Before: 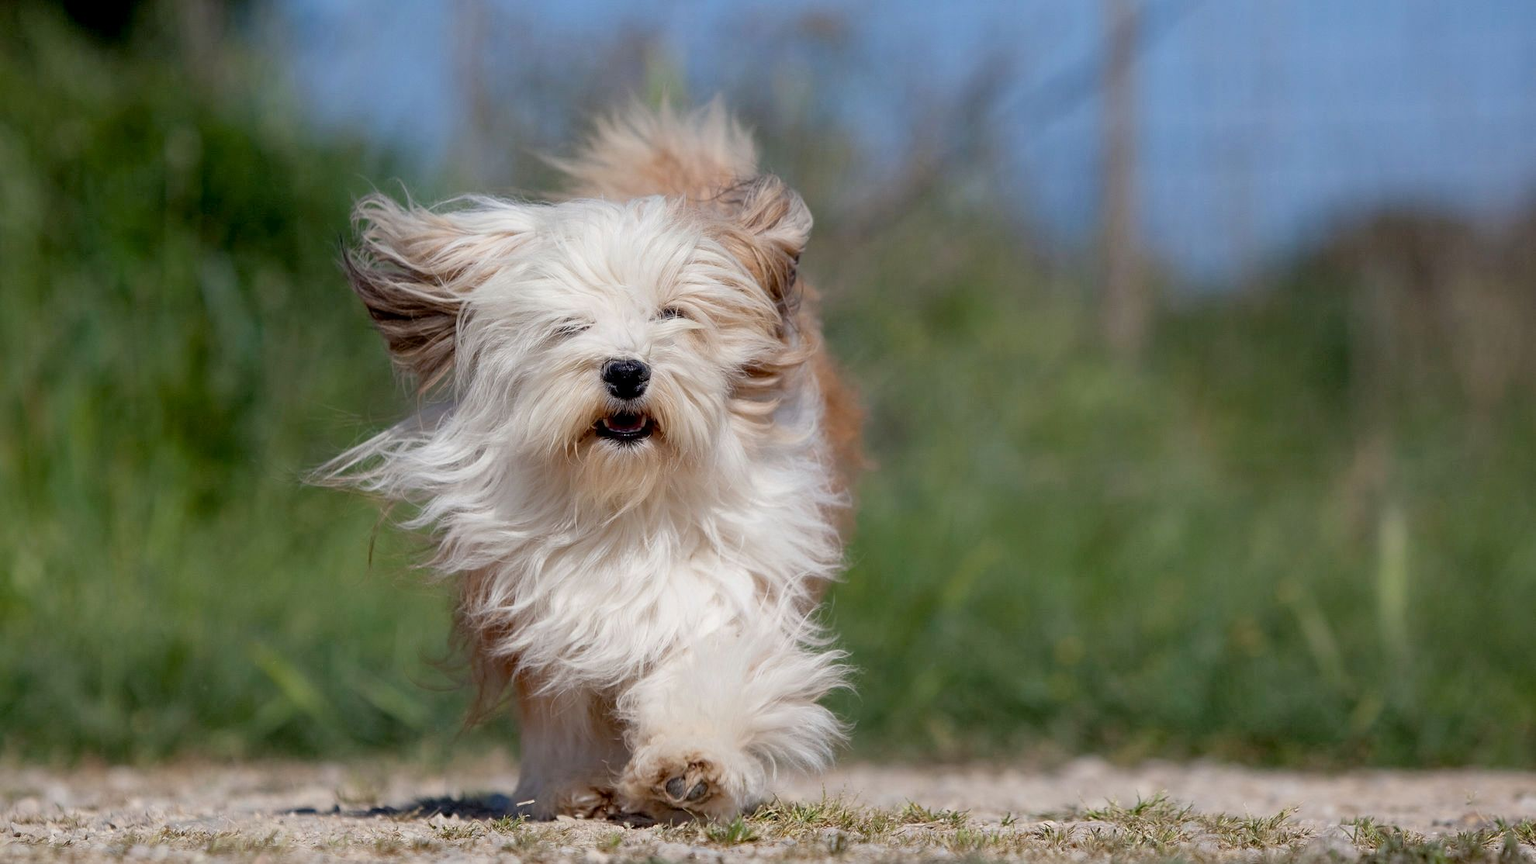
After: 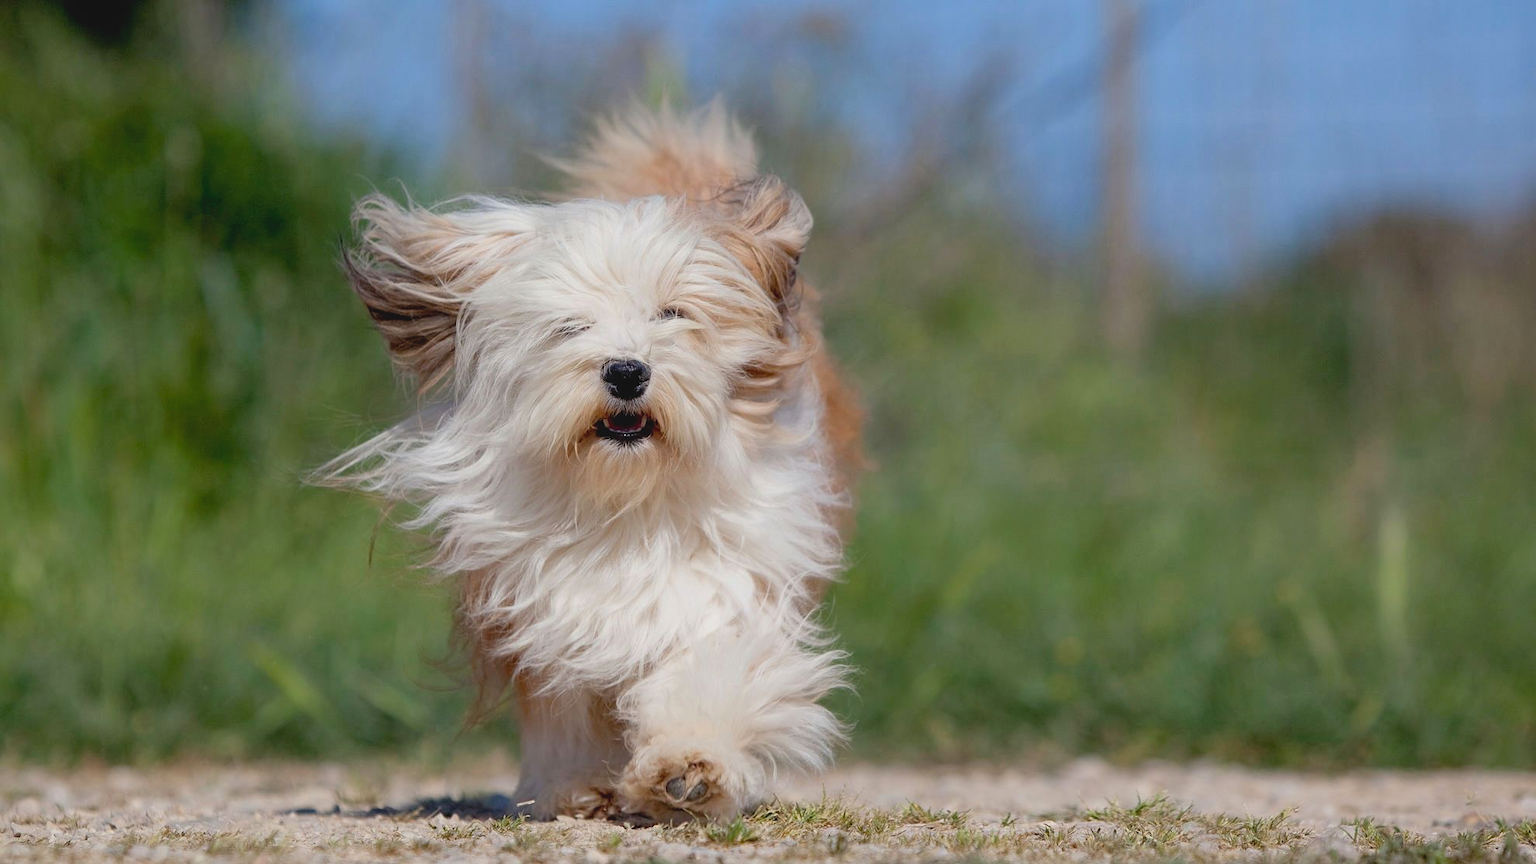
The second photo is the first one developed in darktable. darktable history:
contrast brightness saturation: contrast -0.097, brightness 0.042, saturation 0.084
